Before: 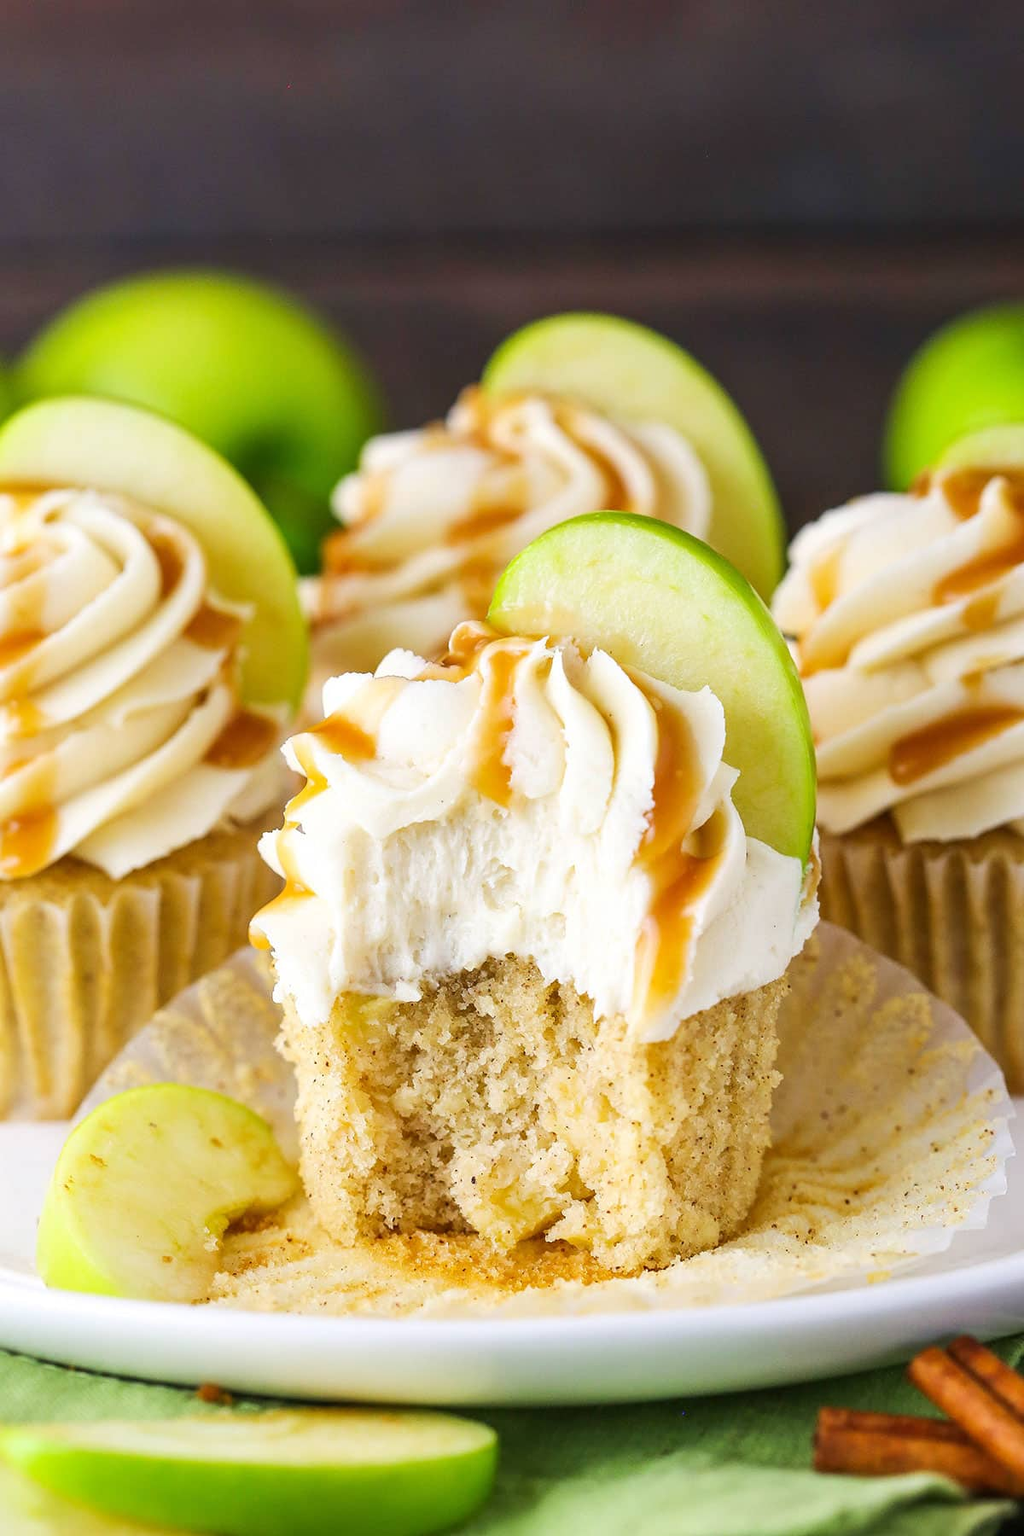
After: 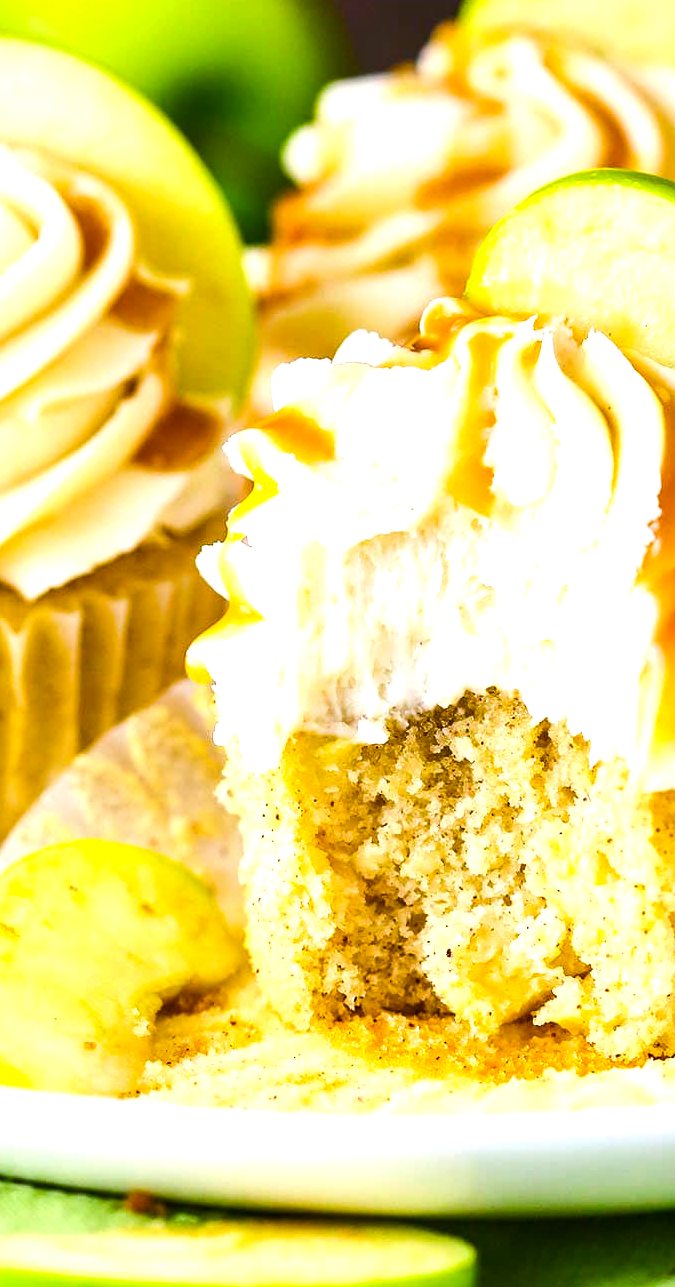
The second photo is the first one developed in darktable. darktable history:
tone equalizer: -8 EV -0.717 EV, -7 EV -0.676 EV, -6 EV -0.637 EV, -5 EV -0.405 EV, -3 EV 0.387 EV, -2 EV 0.6 EV, -1 EV 0.699 EV, +0 EV 0.745 EV, edges refinement/feathering 500, mask exposure compensation -1.57 EV, preserve details no
color balance rgb: perceptual saturation grading › global saturation 20%, perceptual saturation grading › highlights -25.791%, perceptual saturation grading › shadows 50.188%, global vibrance 45.303%
crop: left 8.856%, top 23.929%, right 34.853%, bottom 4.56%
